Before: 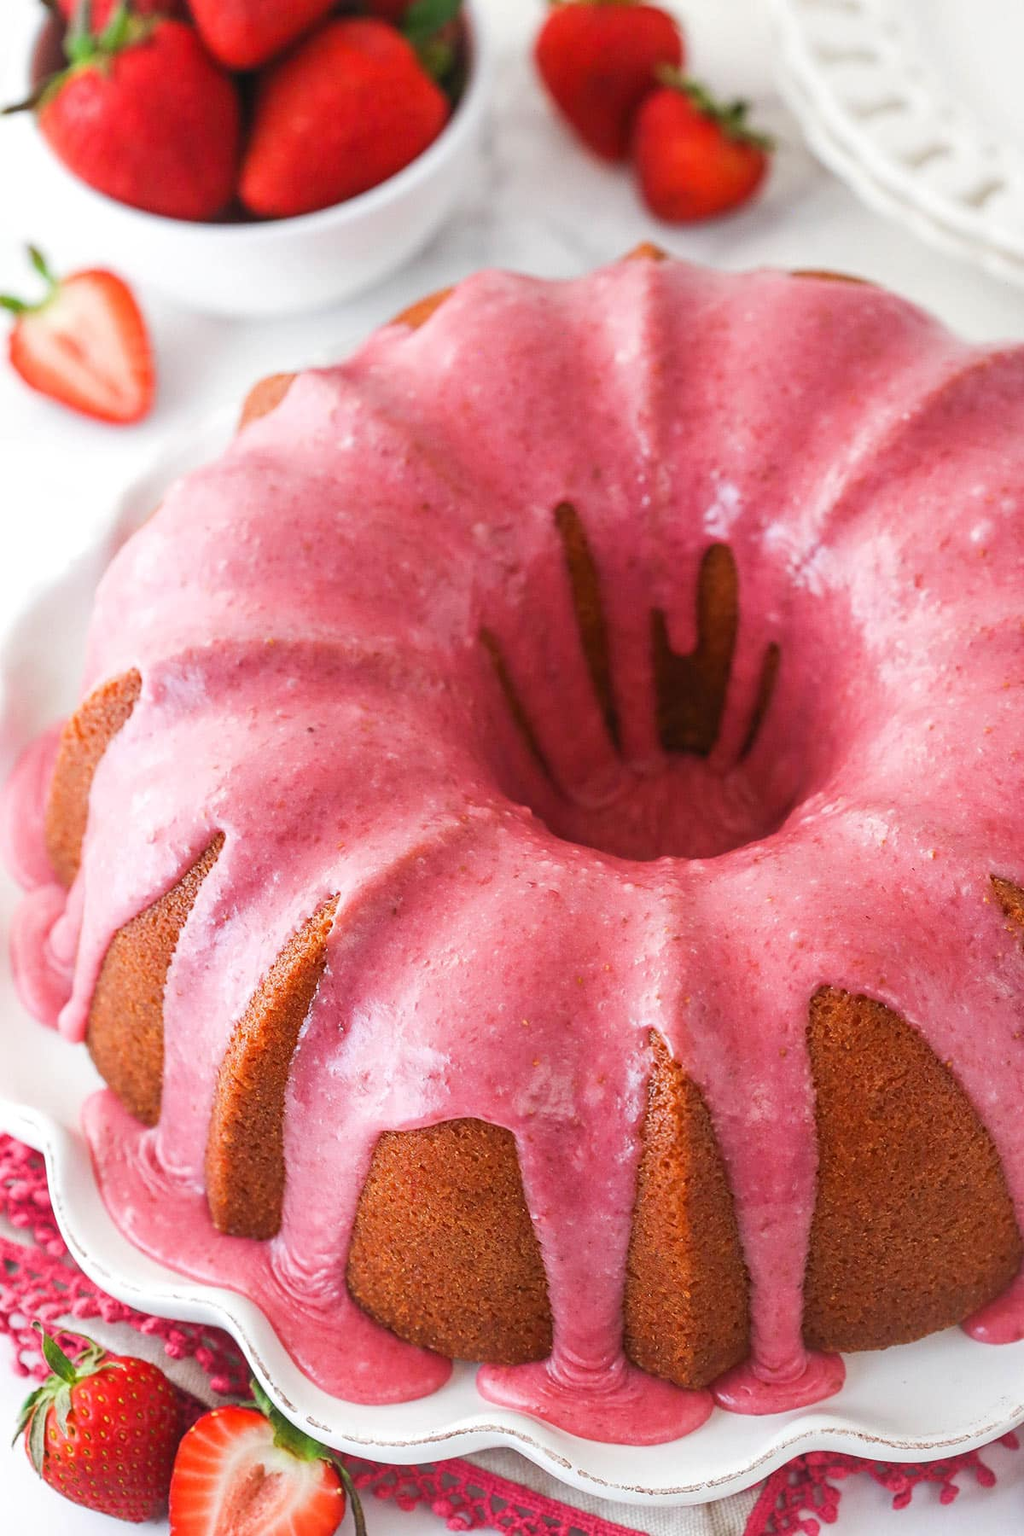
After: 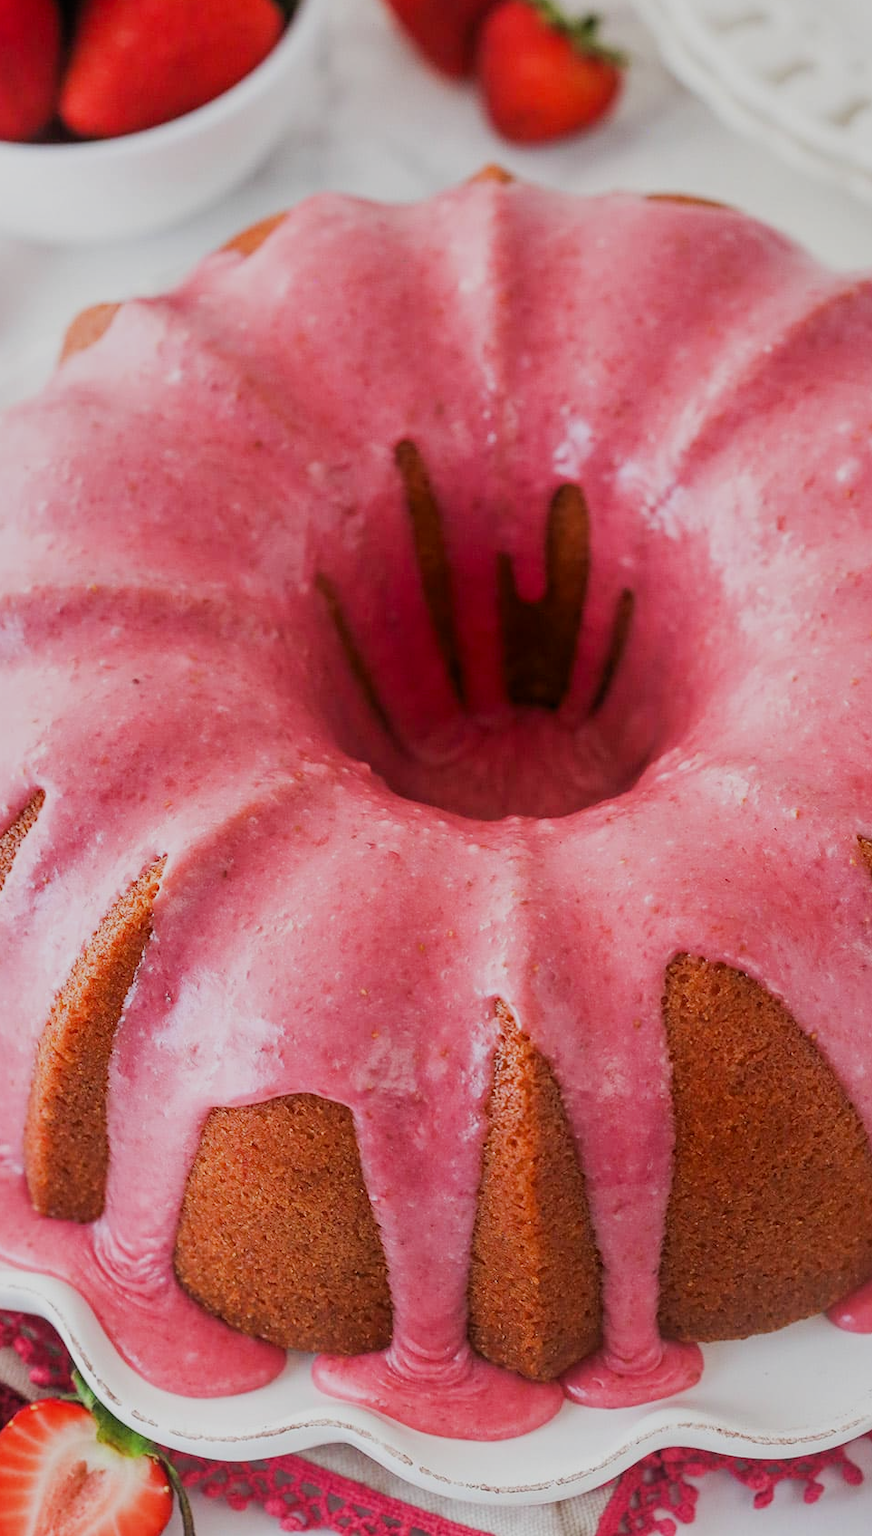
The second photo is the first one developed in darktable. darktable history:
shadows and highlights: shadows -86.94, highlights -35.37, soften with gaussian
crop and rotate: left 17.907%, top 5.768%, right 1.807%
filmic rgb: black relative exposure -7.65 EV, white relative exposure 4.56 EV, threshold 5.97 EV, hardness 3.61, enable highlight reconstruction true
